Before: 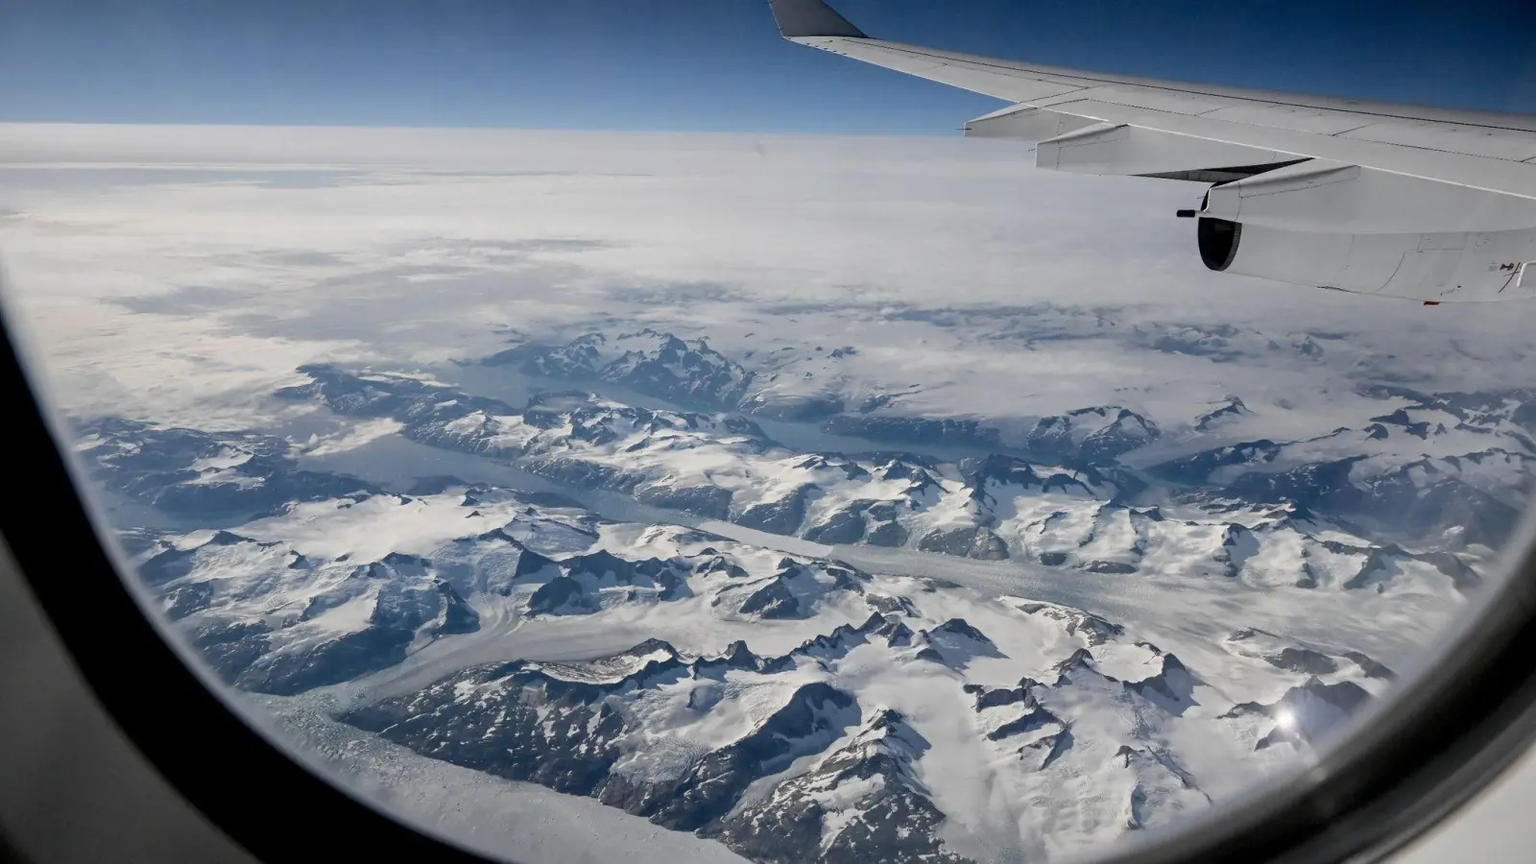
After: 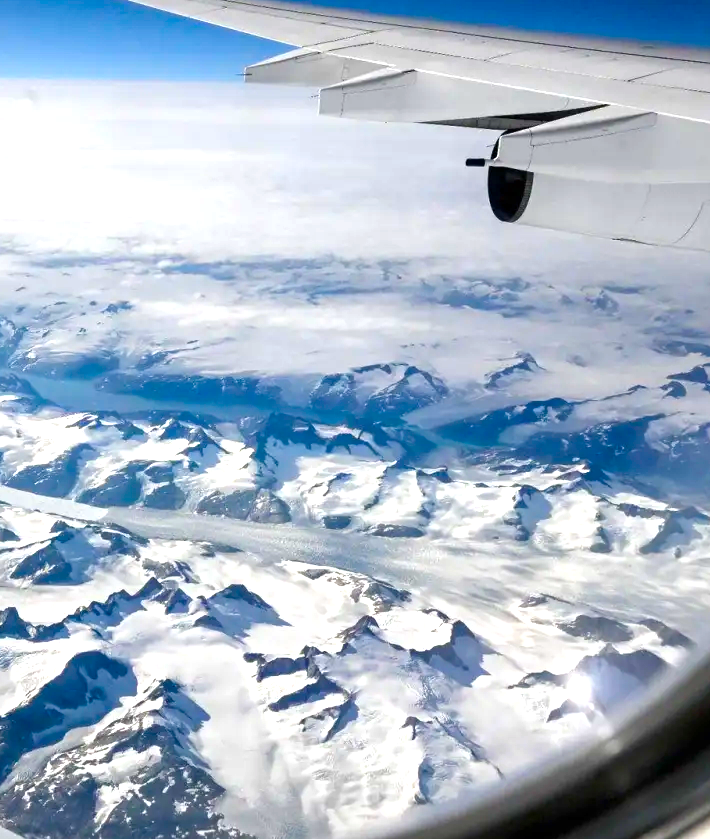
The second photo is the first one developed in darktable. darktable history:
crop: left 47.525%, top 6.71%, right 8.049%
color balance rgb: perceptual saturation grading › global saturation 20%, perceptual saturation grading › highlights -48.949%, perceptual saturation grading › shadows 25.587%, perceptual brilliance grading › global brilliance 30.707%, global vibrance 50.724%
